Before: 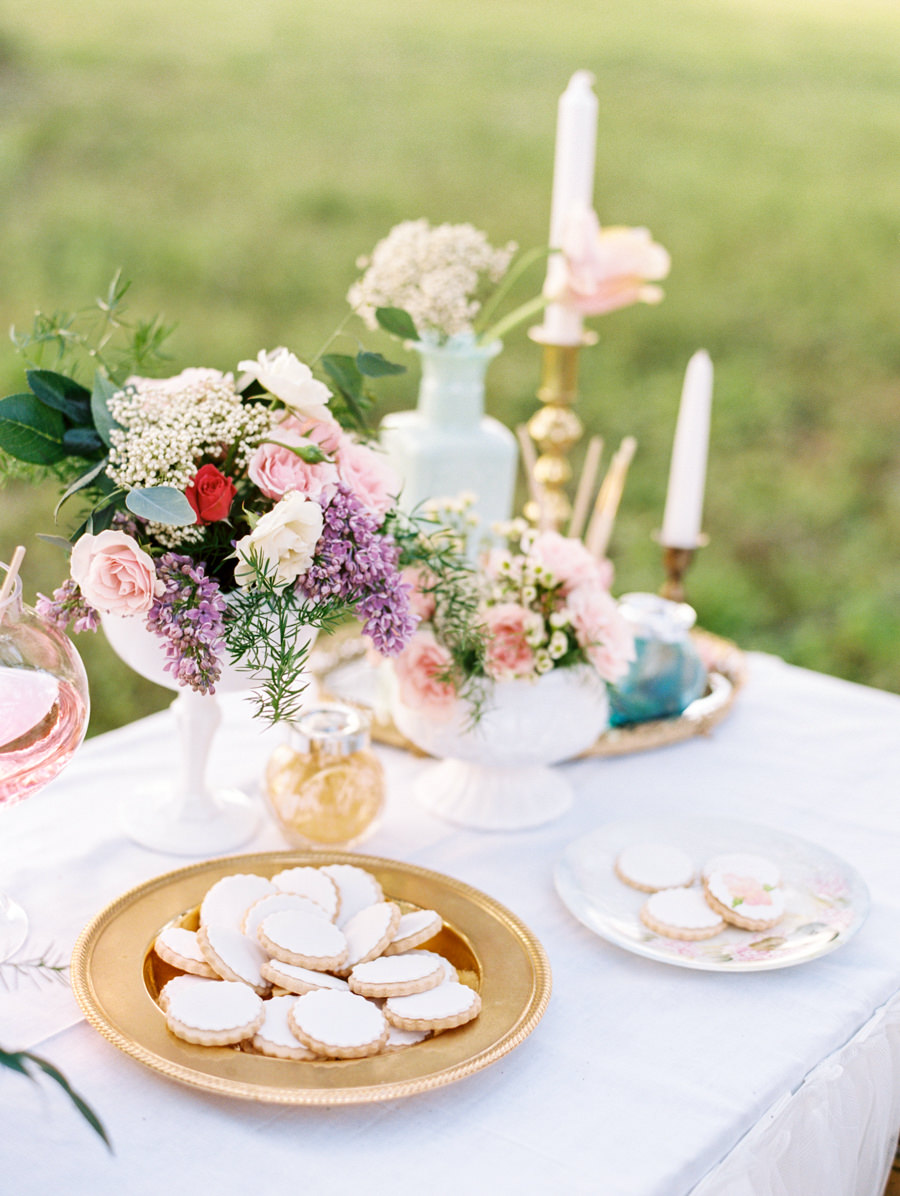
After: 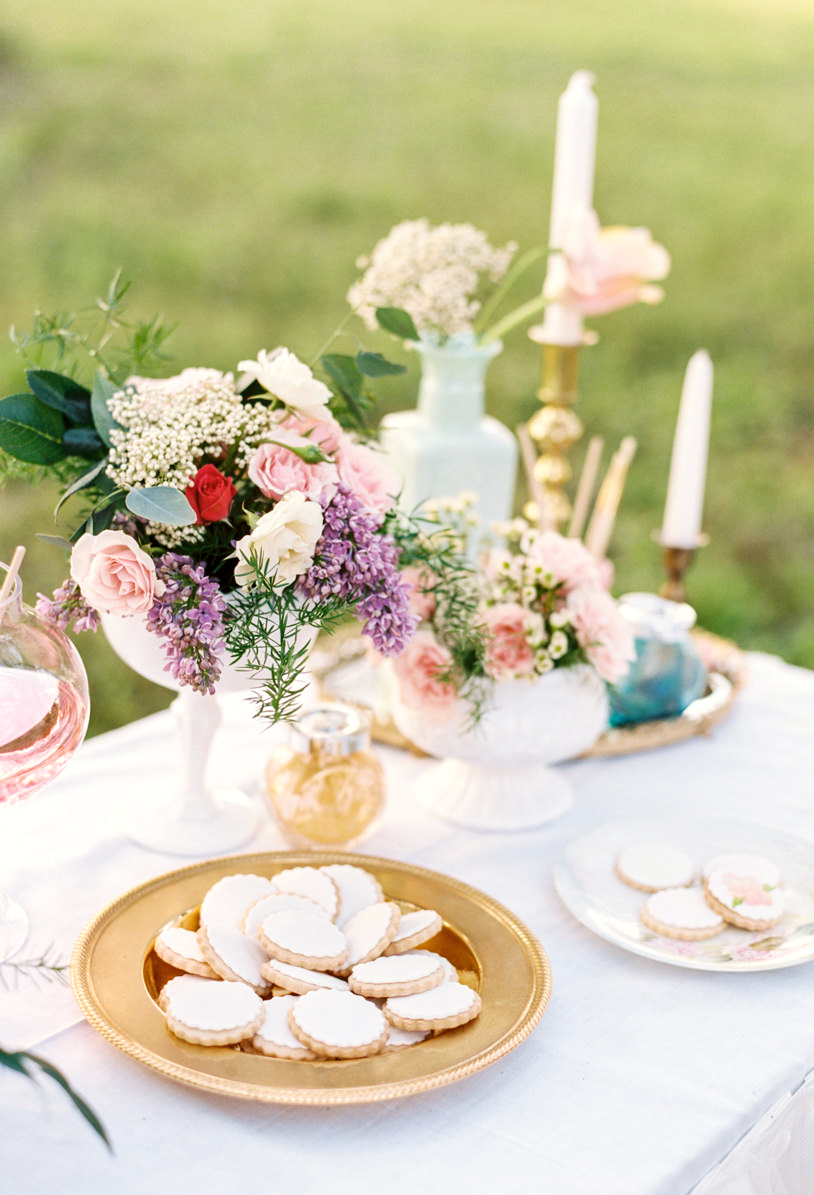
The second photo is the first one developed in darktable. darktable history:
crop: right 9.475%, bottom 0.033%
exposure: exposure -0.003 EV, compensate highlight preservation false
color balance rgb: highlights gain › luminance 5.959%, highlights gain › chroma 1.242%, highlights gain › hue 87.39°, perceptual saturation grading › global saturation 2.812%
